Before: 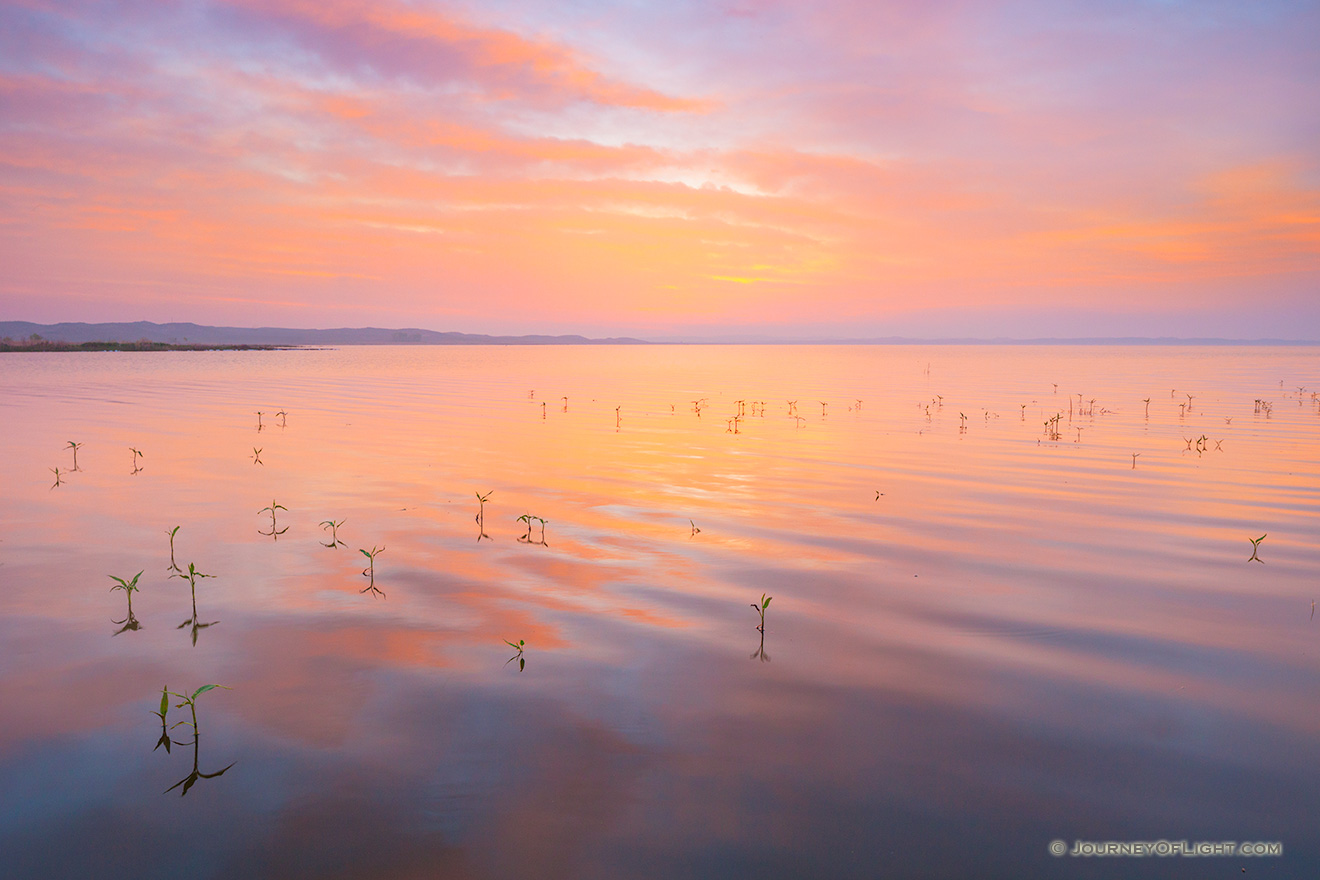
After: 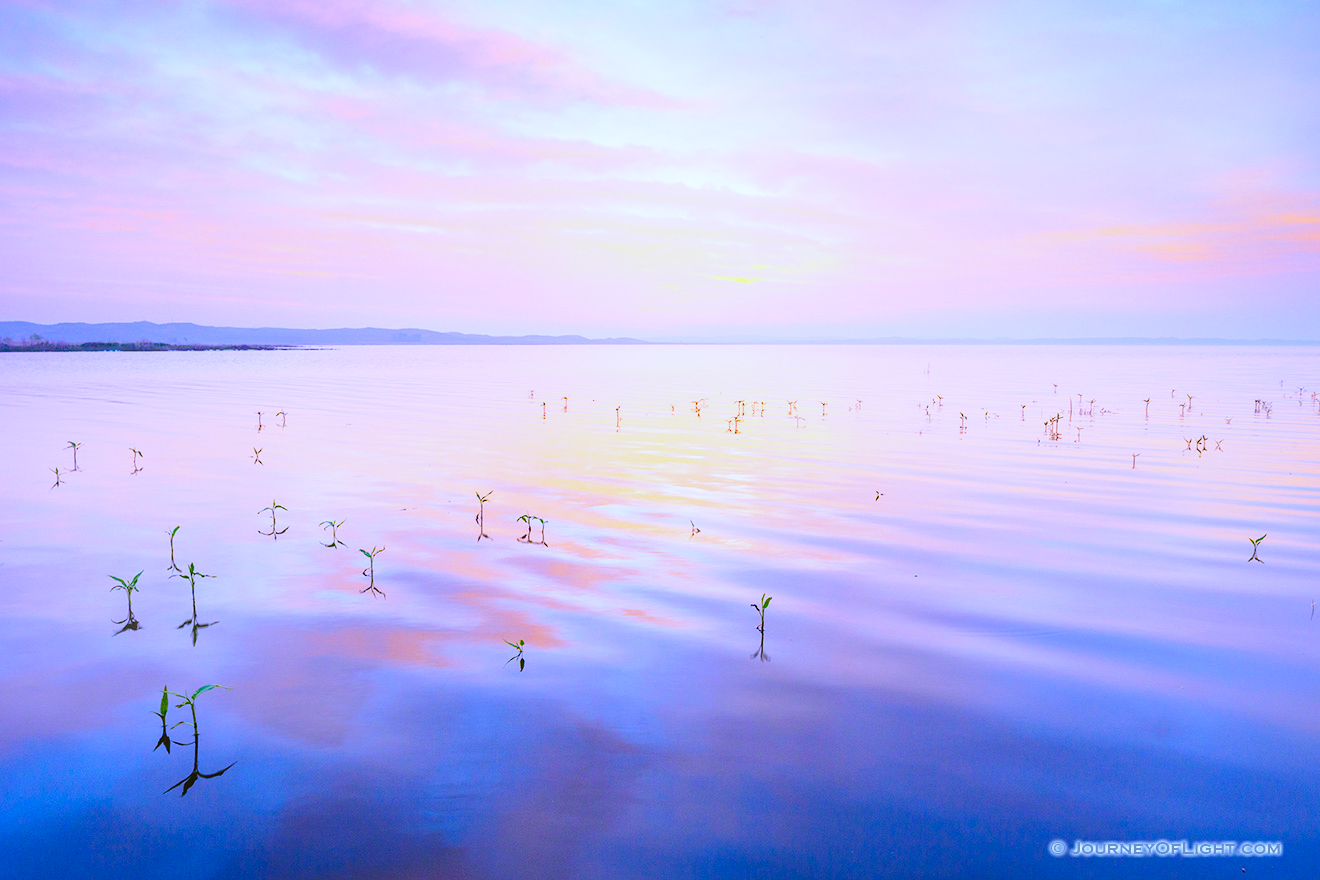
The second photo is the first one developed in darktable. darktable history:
contrast brightness saturation: contrast 0.08, saturation 0.2
white balance: red 0.766, blue 1.537
base curve: curves: ch0 [(0, 0) (0.028, 0.03) (0.121, 0.232) (0.46, 0.748) (0.859, 0.968) (1, 1)], preserve colors none
